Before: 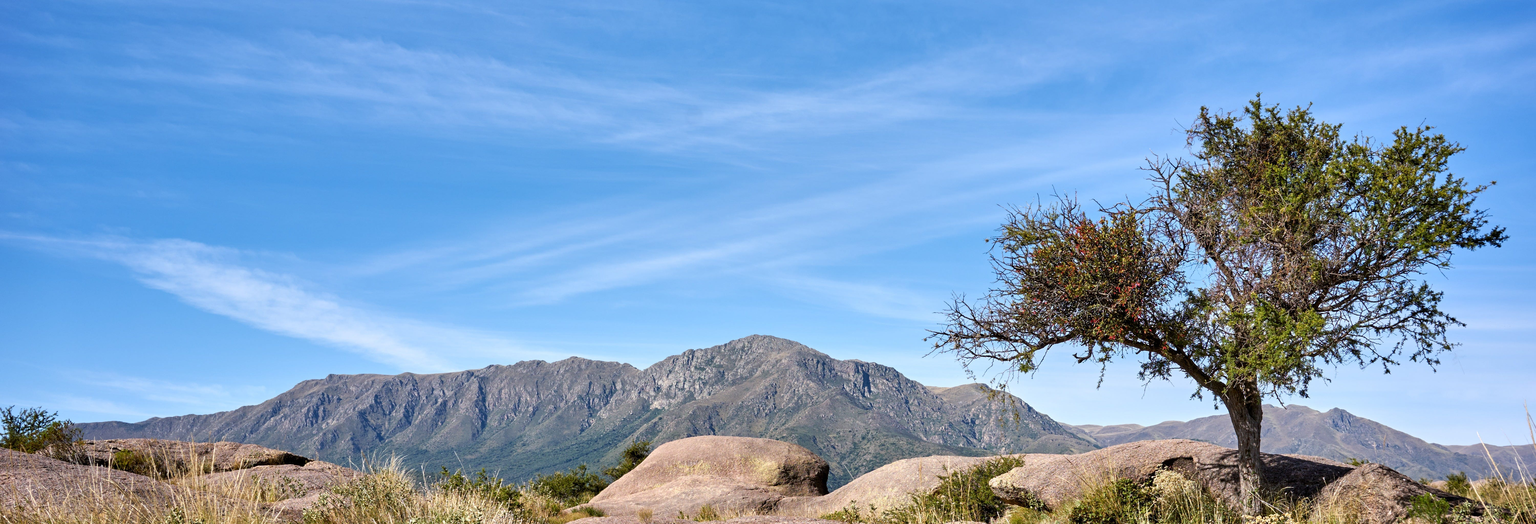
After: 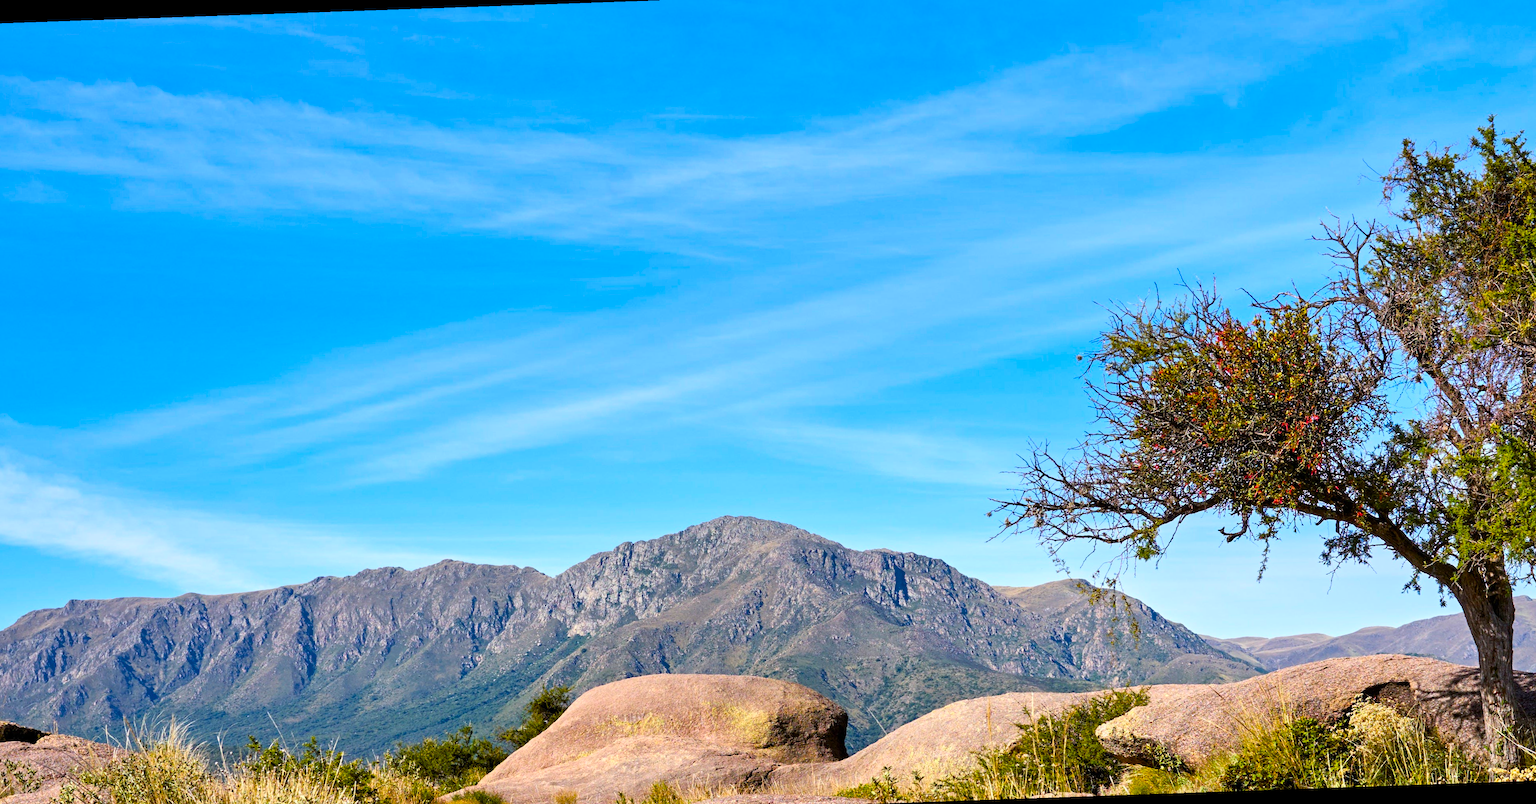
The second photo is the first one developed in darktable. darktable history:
rotate and perspective: rotation -2°, crop left 0.022, crop right 0.978, crop top 0.049, crop bottom 0.951
contrast brightness saturation: contrast 0.1, brightness 0.03, saturation 0.09
color balance rgb: linear chroma grading › global chroma 15%, perceptual saturation grading › global saturation 30%
crop and rotate: left 17.732%, right 15.423%
